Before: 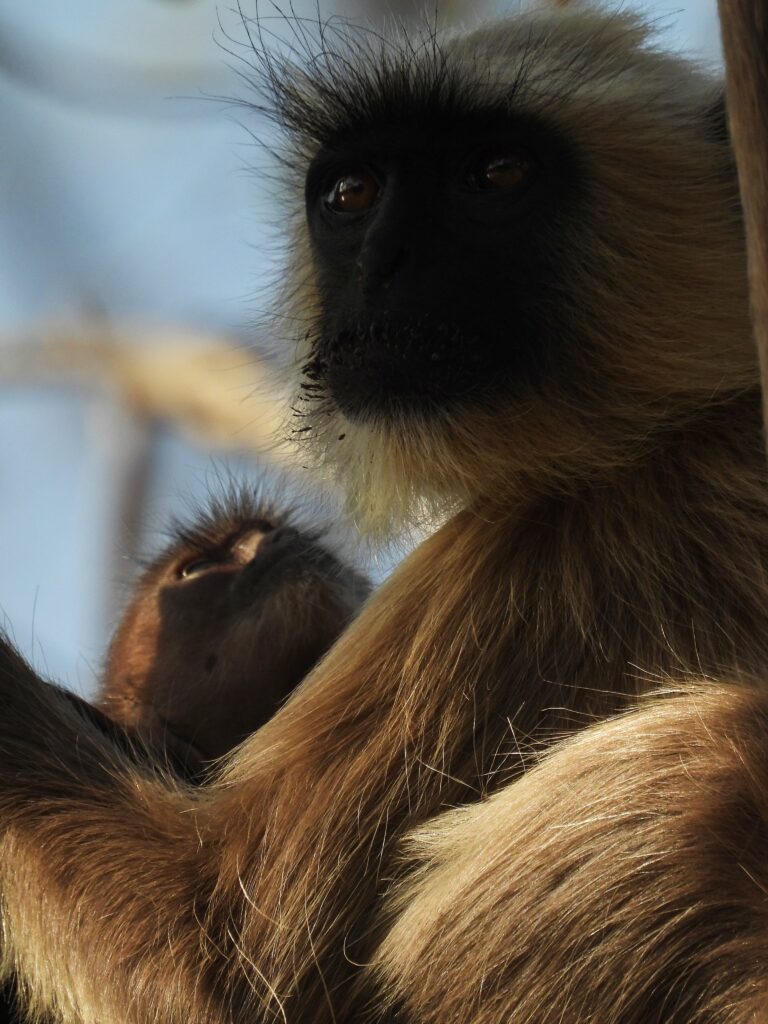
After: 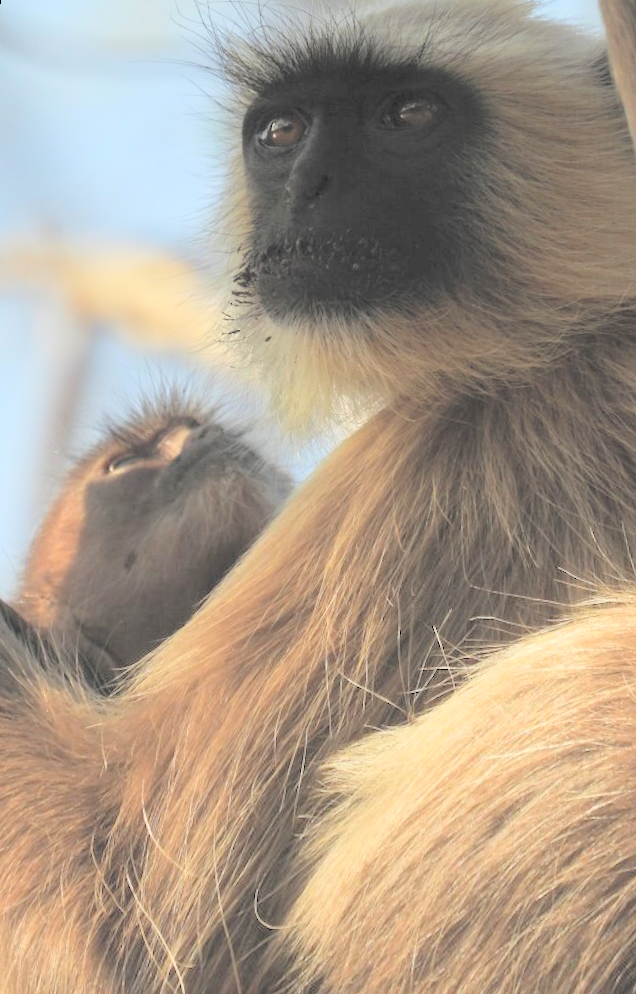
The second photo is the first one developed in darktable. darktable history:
rotate and perspective: rotation 0.72°, lens shift (vertical) -0.352, lens shift (horizontal) -0.051, crop left 0.152, crop right 0.859, crop top 0.019, crop bottom 0.964
contrast brightness saturation: brightness 1
